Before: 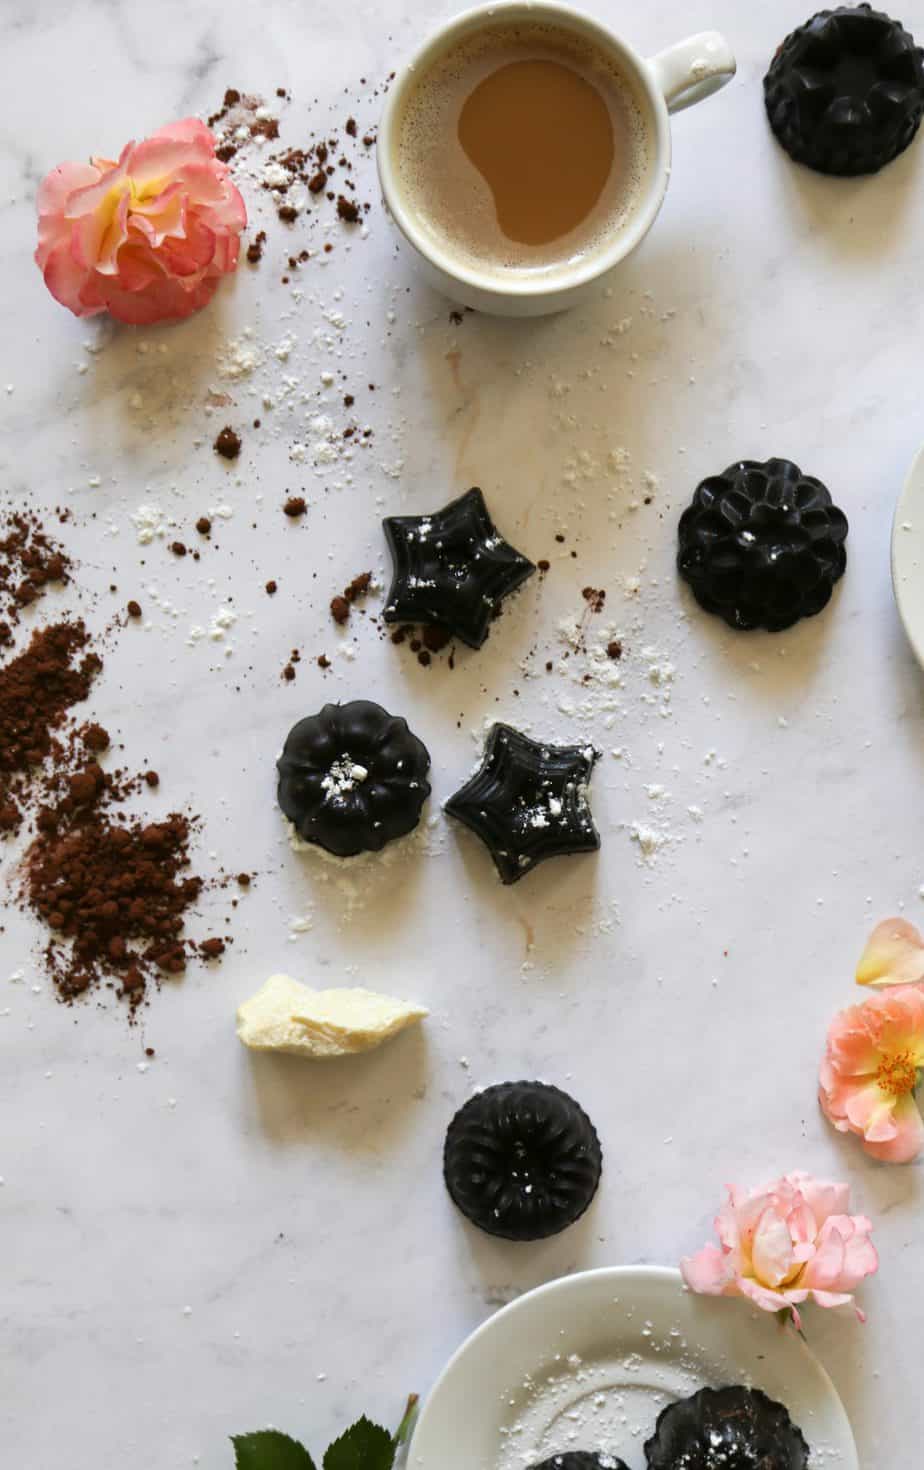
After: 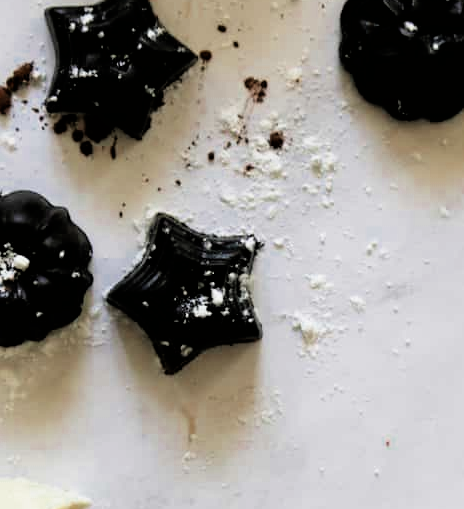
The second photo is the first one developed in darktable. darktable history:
filmic rgb: black relative exposure -4.91 EV, white relative exposure 2.84 EV, hardness 3.7
crop: left 36.607%, top 34.735%, right 13.146%, bottom 30.611%
velvia: on, module defaults
color zones: curves: ch0 [(0, 0.5) (0.125, 0.4) (0.25, 0.5) (0.375, 0.4) (0.5, 0.4) (0.625, 0.35) (0.75, 0.35) (0.875, 0.5)]; ch1 [(0, 0.35) (0.125, 0.45) (0.25, 0.35) (0.375, 0.35) (0.5, 0.35) (0.625, 0.35) (0.75, 0.45) (0.875, 0.35)]; ch2 [(0, 0.6) (0.125, 0.5) (0.25, 0.5) (0.375, 0.6) (0.5, 0.6) (0.625, 0.5) (0.75, 0.5) (0.875, 0.5)]
